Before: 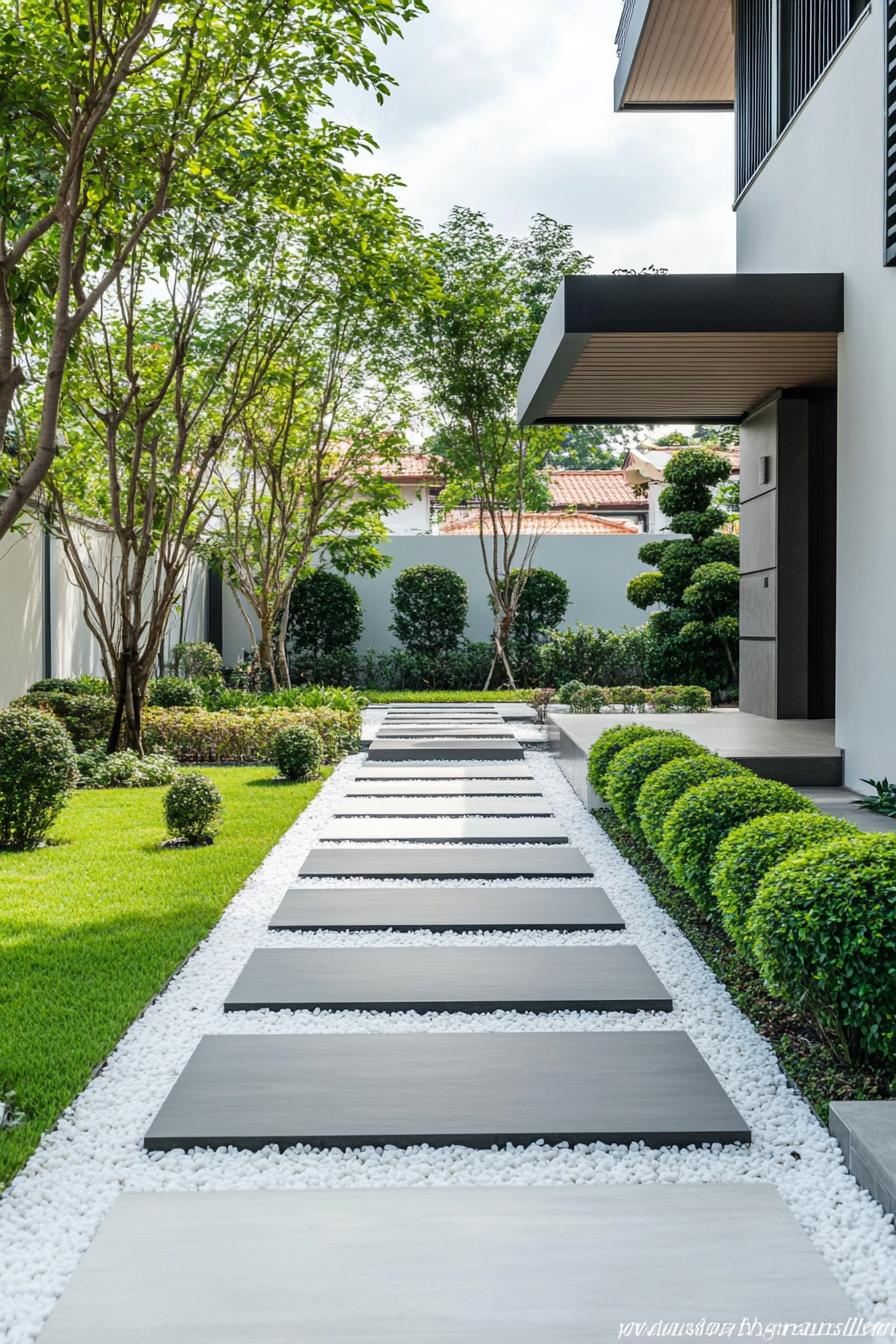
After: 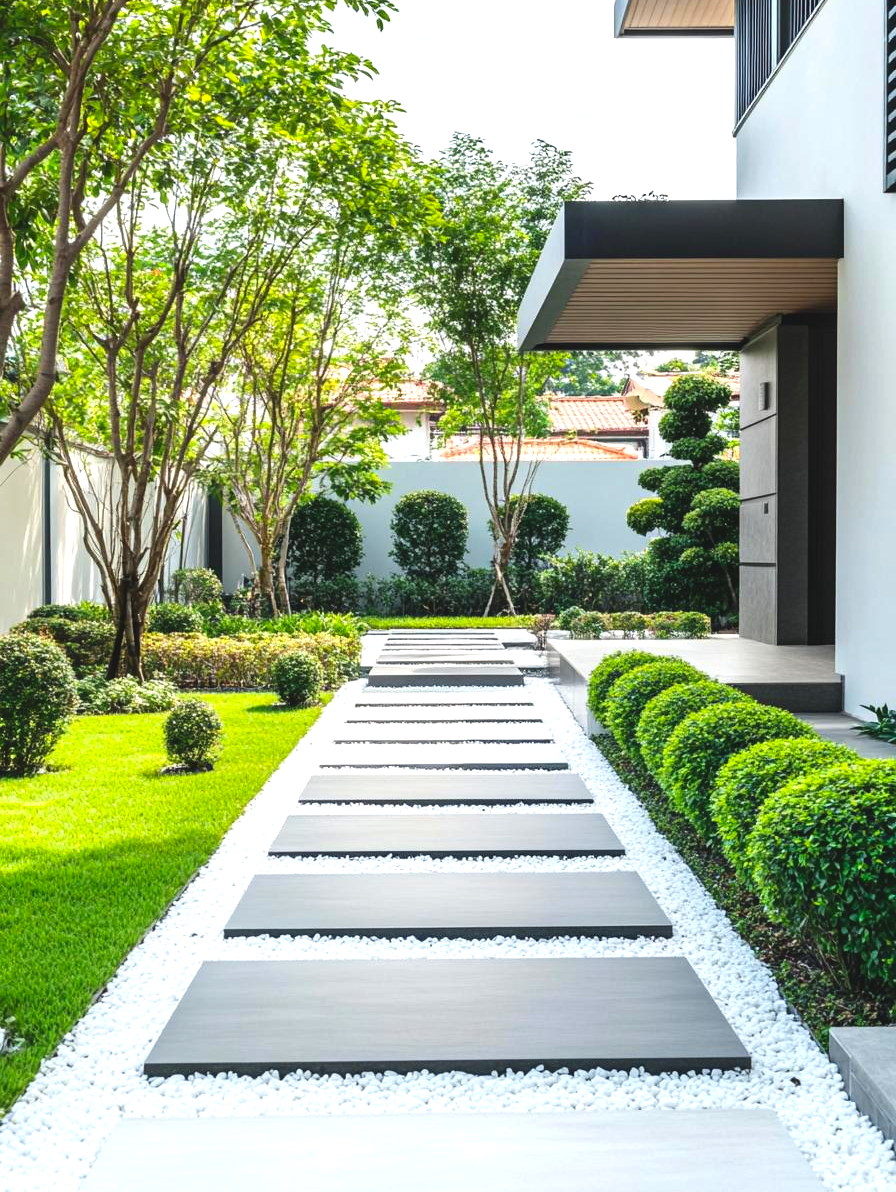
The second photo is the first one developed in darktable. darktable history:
exposure: black level correction -0.005, exposure 0.615 EV, compensate highlight preservation false
contrast brightness saturation: contrast 0.075, saturation 0.202
crop and rotate: top 5.555%, bottom 5.694%
